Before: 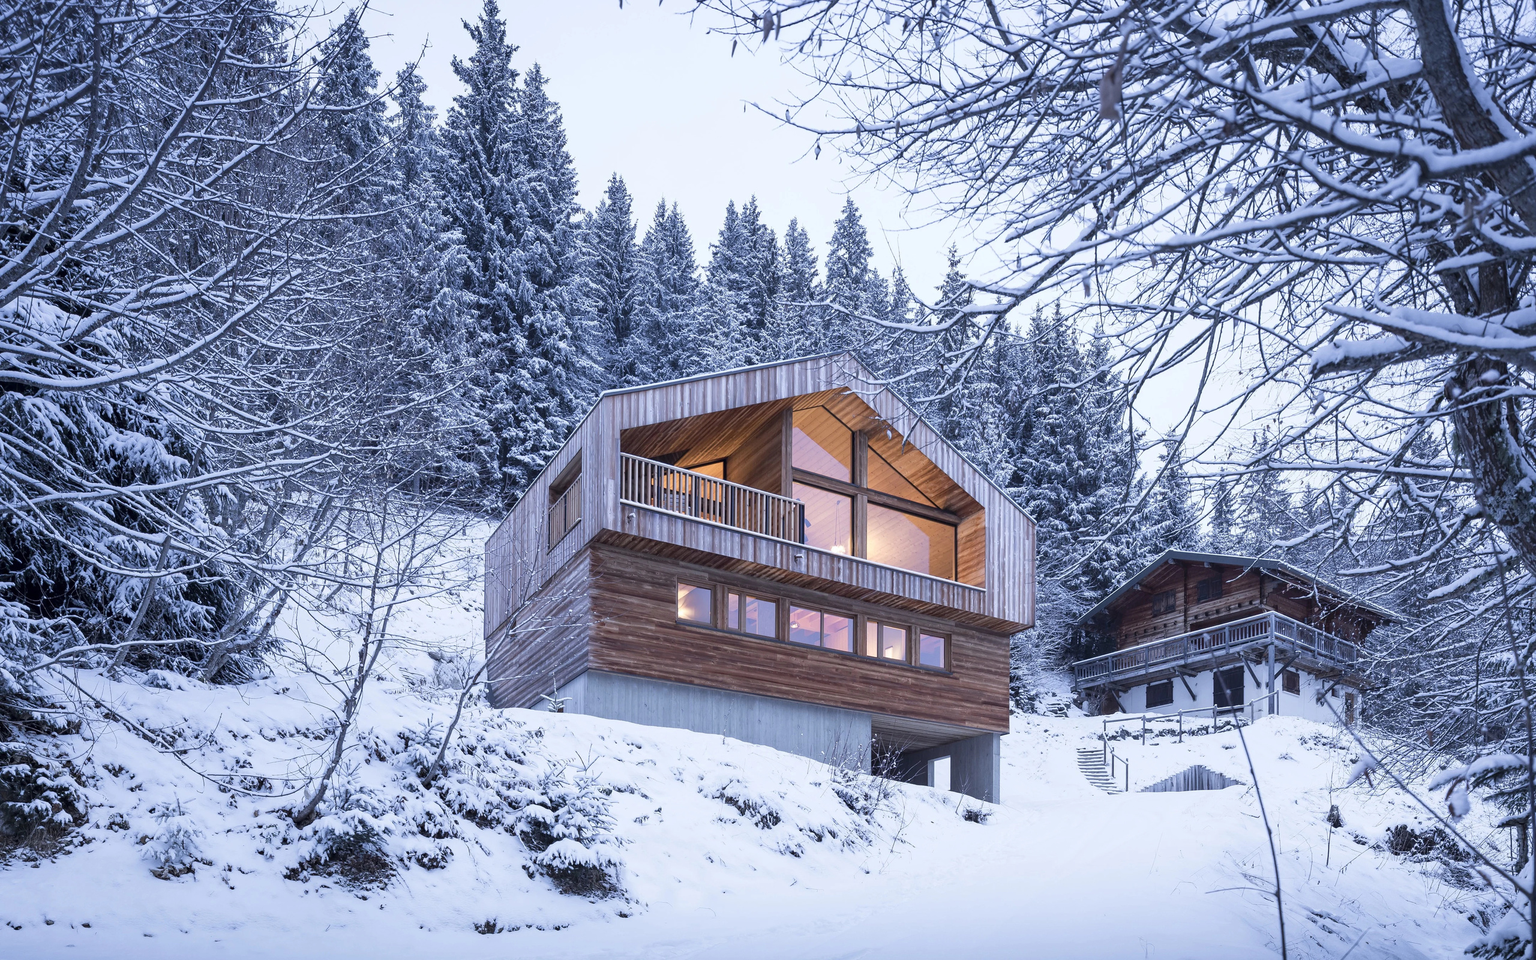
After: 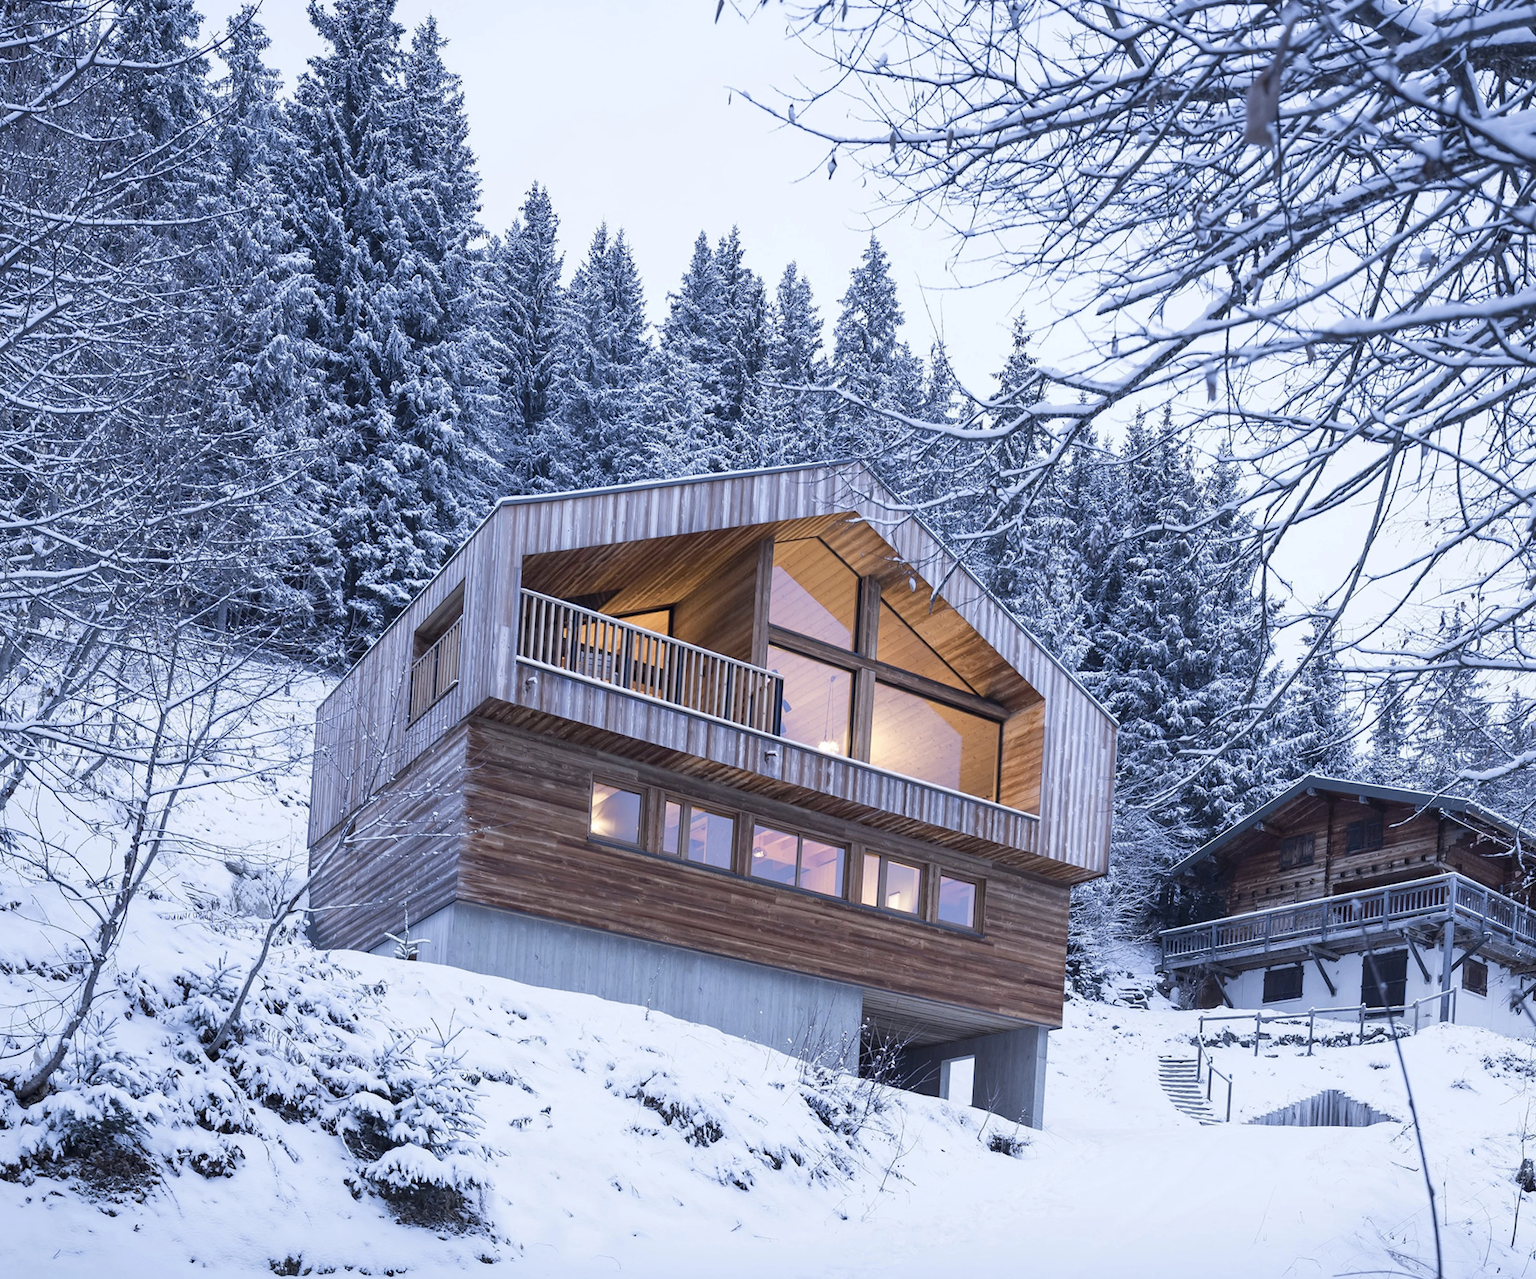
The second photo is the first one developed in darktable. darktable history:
color contrast: green-magenta contrast 0.81
crop and rotate: angle -3.27°, left 14.277%, top 0.028%, right 10.766%, bottom 0.028%
